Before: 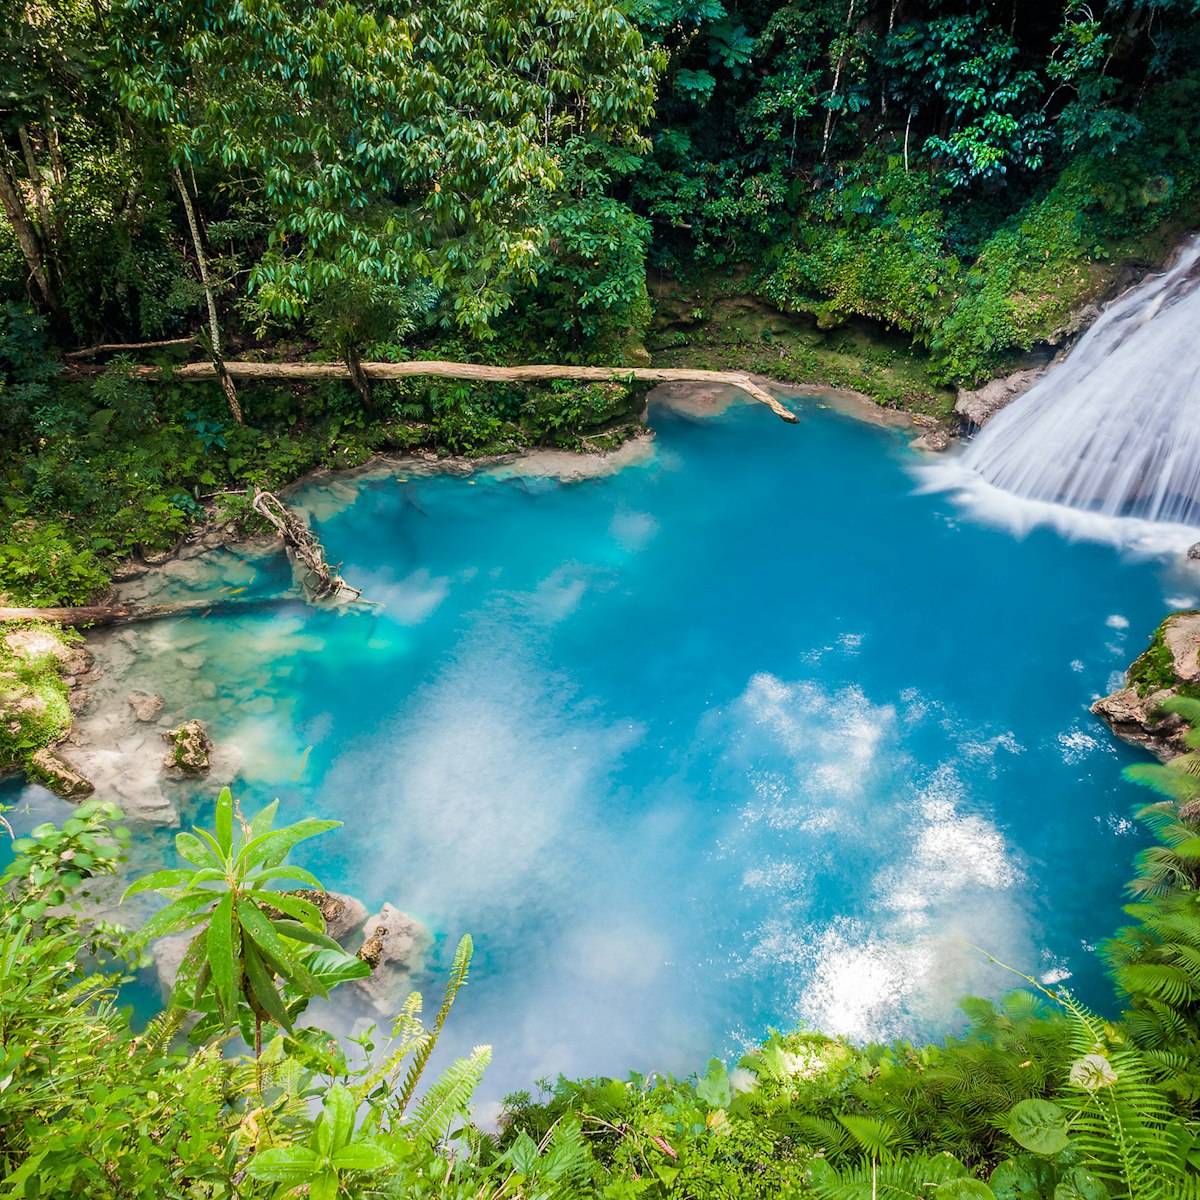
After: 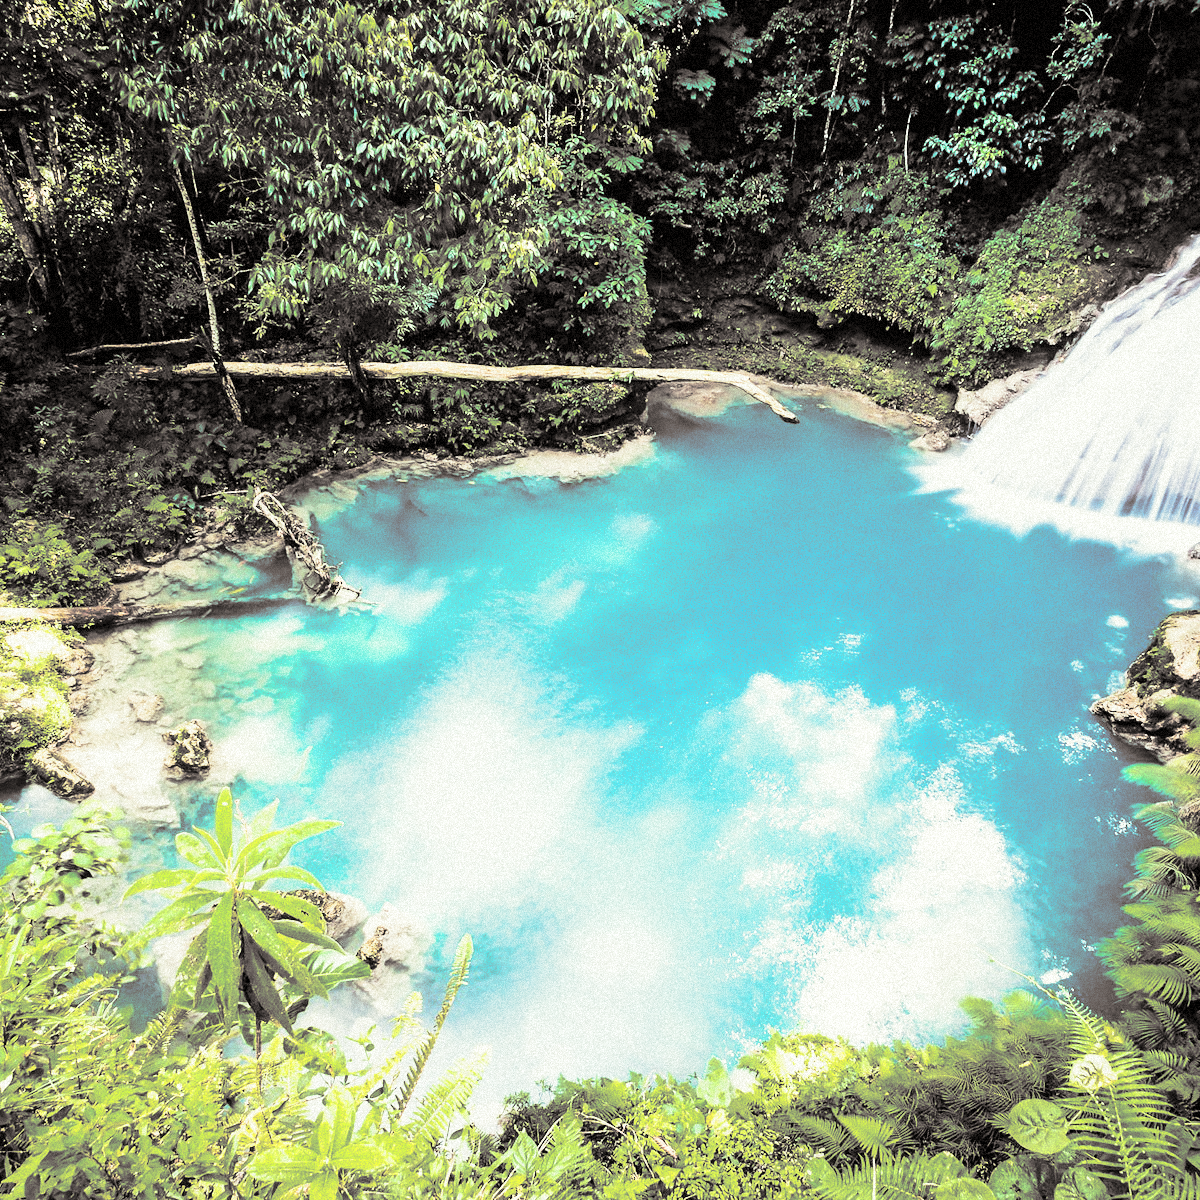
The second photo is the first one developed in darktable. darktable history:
base curve: curves: ch0 [(0, 0) (0.007, 0.004) (0.027, 0.03) (0.046, 0.07) (0.207, 0.54) (0.442, 0.872) (0.673, 0.972) (1, 1)], preserve colors none
split-toning: shadows › hue 26°, shadows › saturation 0.09, highlights › hue 40°, highlights › saturation 0.18, balance -63, compress 0%
grain: mid-tones bias 0%
color correction: highlights a* -4.28, highlights b* 6.53
